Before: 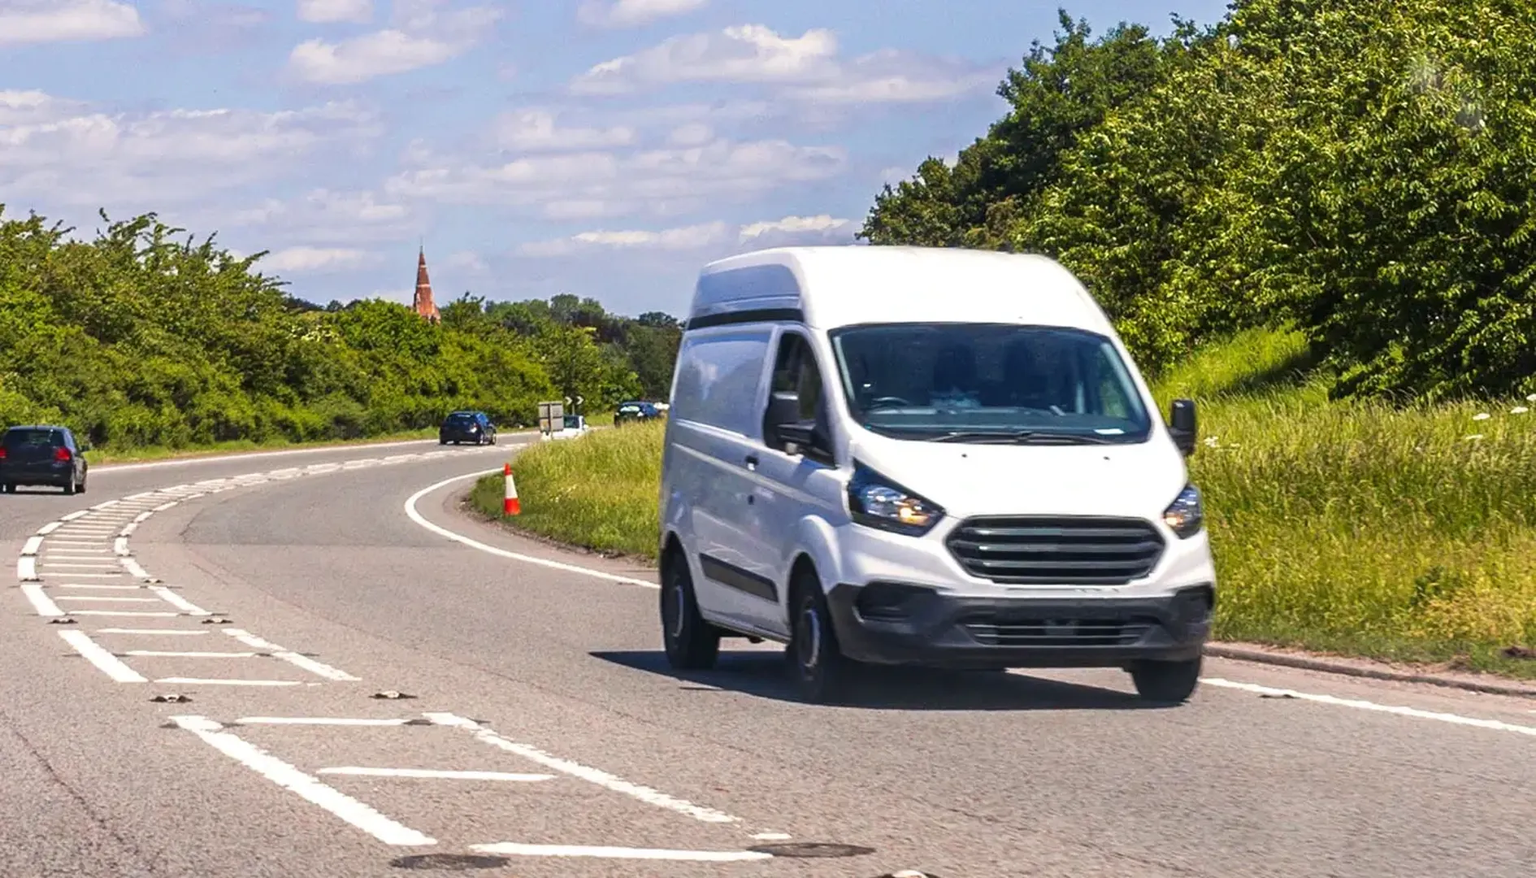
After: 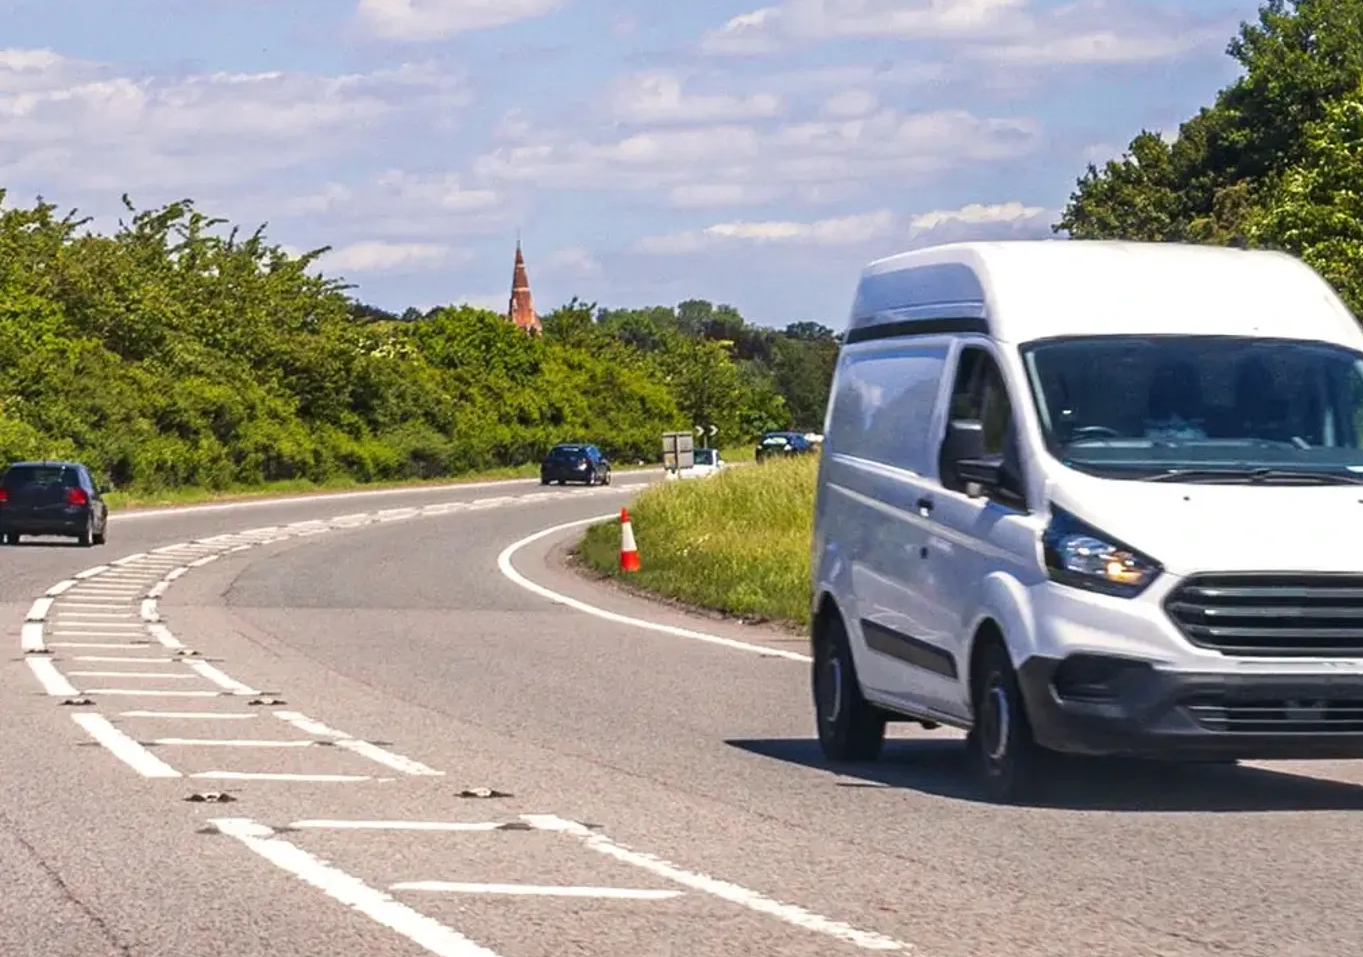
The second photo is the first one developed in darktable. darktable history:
crop: top 5.776%, right 27.839%, bottom 5.552%
